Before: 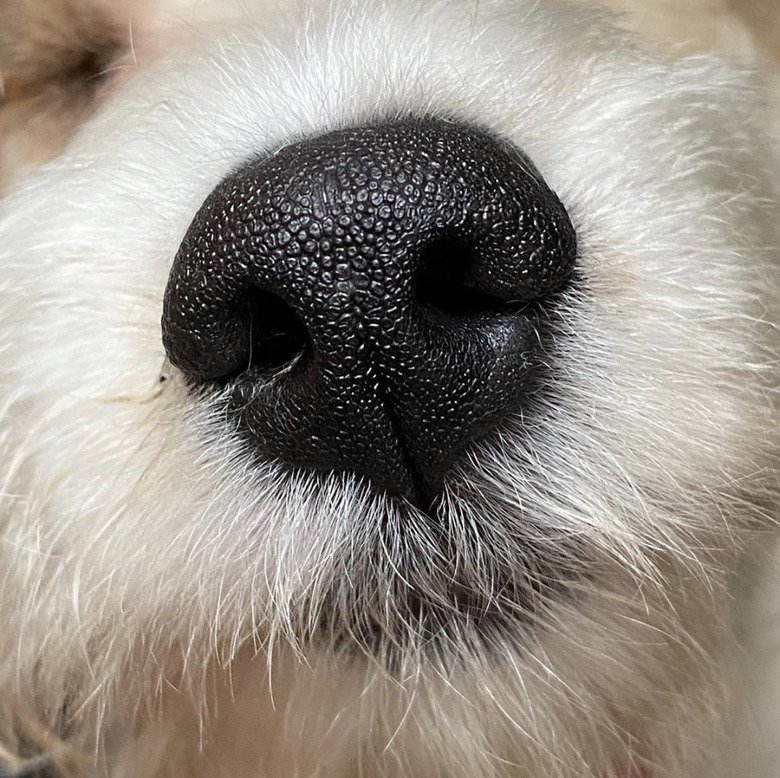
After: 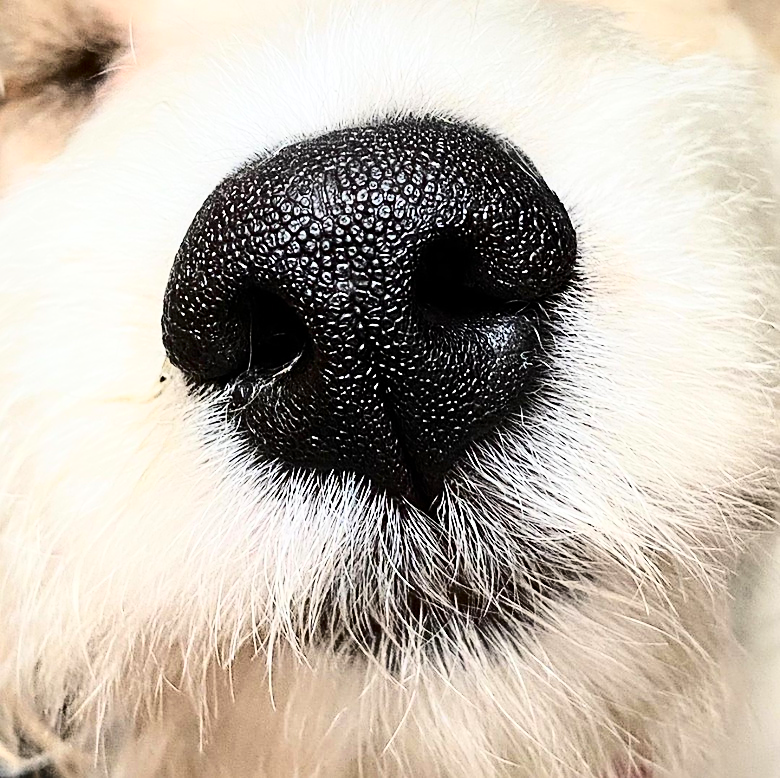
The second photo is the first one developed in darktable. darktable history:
contrast brightness saturation: contrast 0.289
base curve: curves: ch0 [(0, 0) (0.028, 0.03) (0.121, 0.232) (0.46, 0.748) (0.859, 0.968) (1, 1)]
sharpen: on, module defaults
